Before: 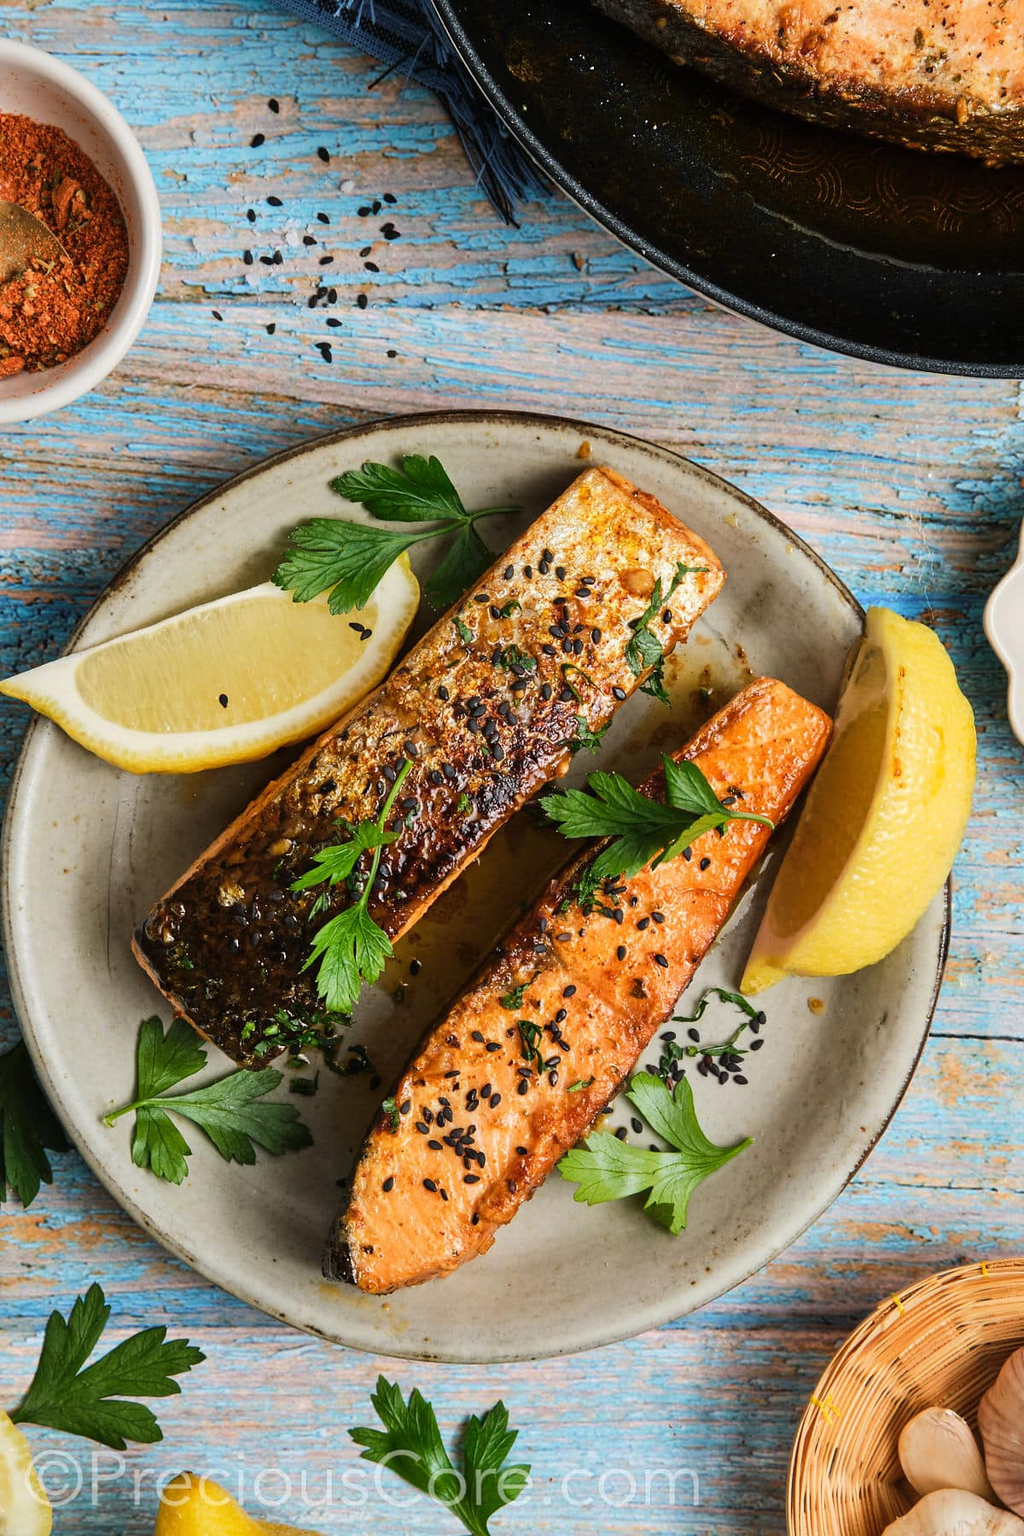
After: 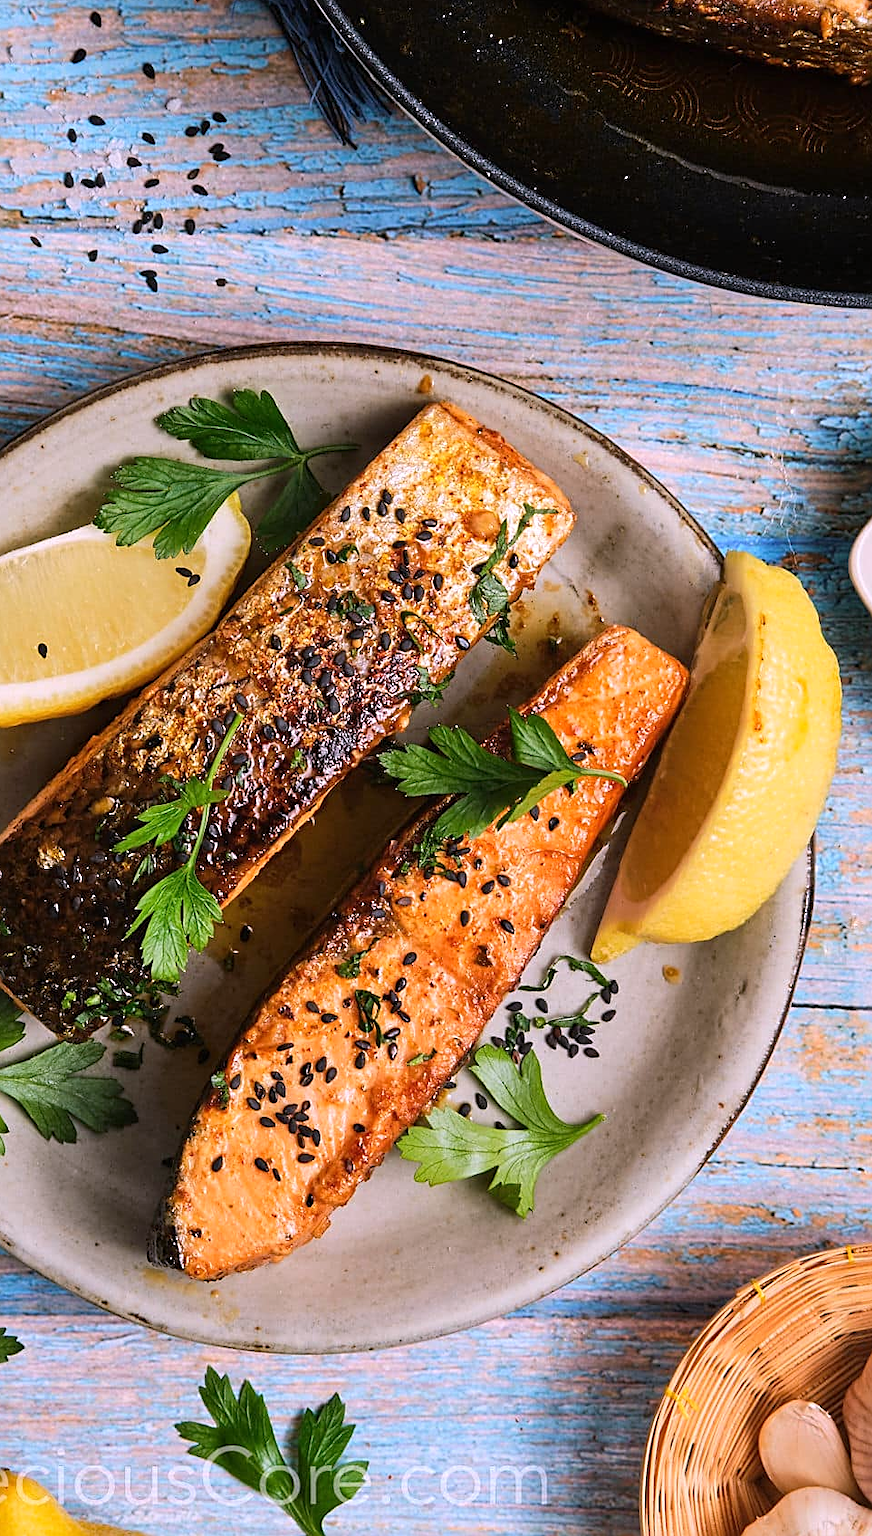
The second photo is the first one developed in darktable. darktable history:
white balance: red 1.066, blue 1.119
sharpen: on, module defaults
crop and rotate: left 17.959%, top 5.771%, right 1.742%
